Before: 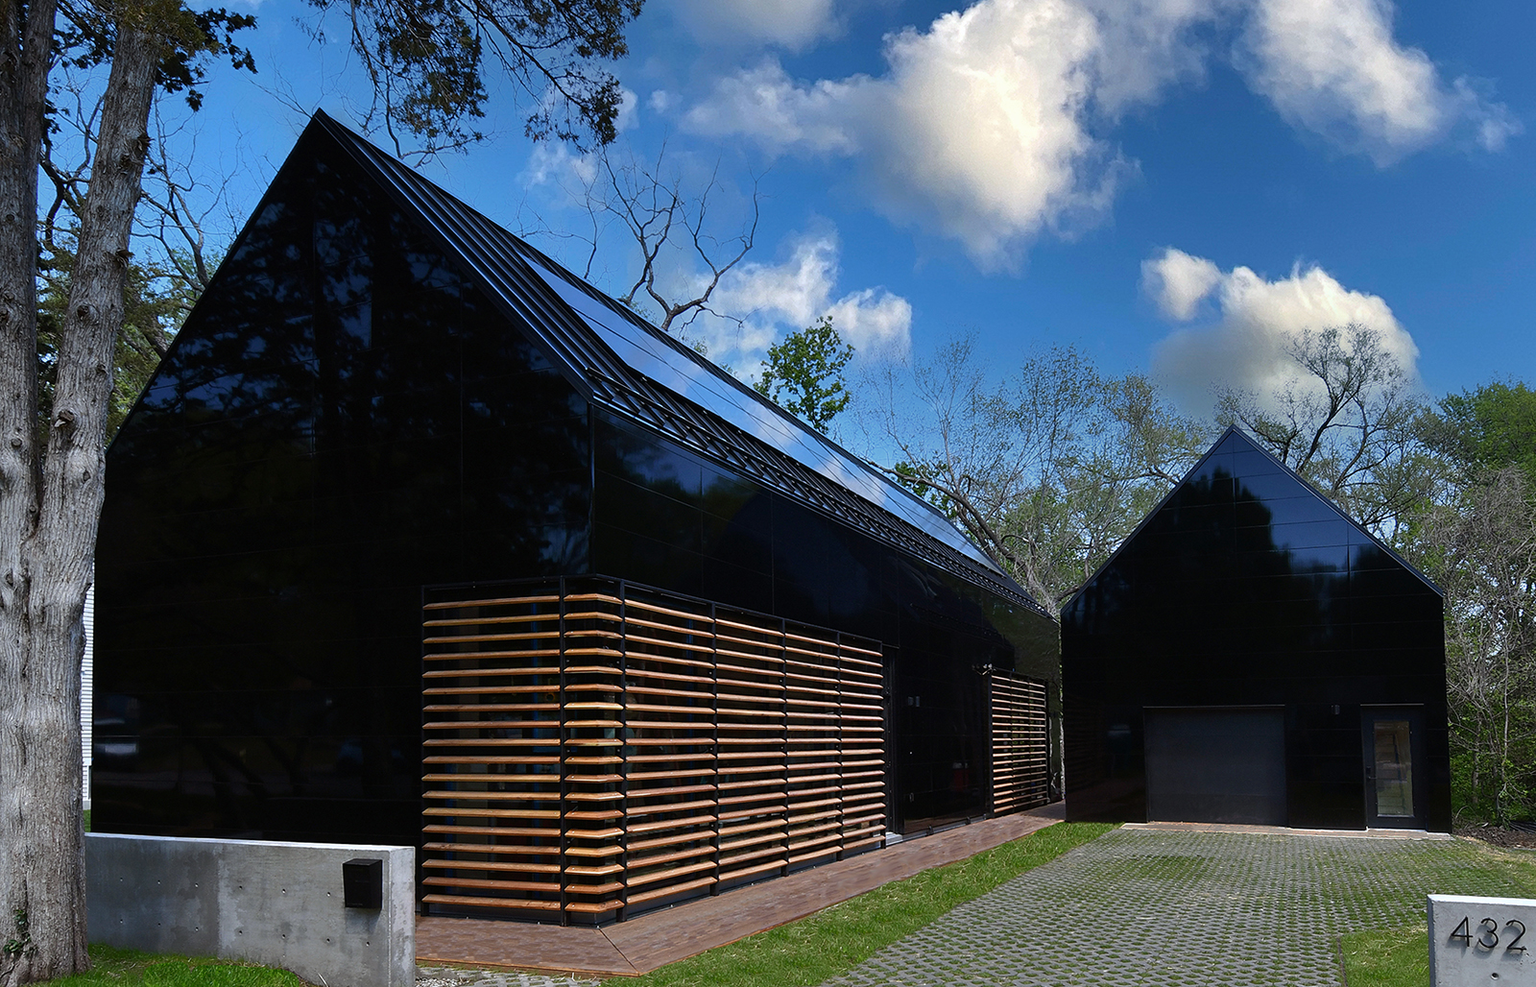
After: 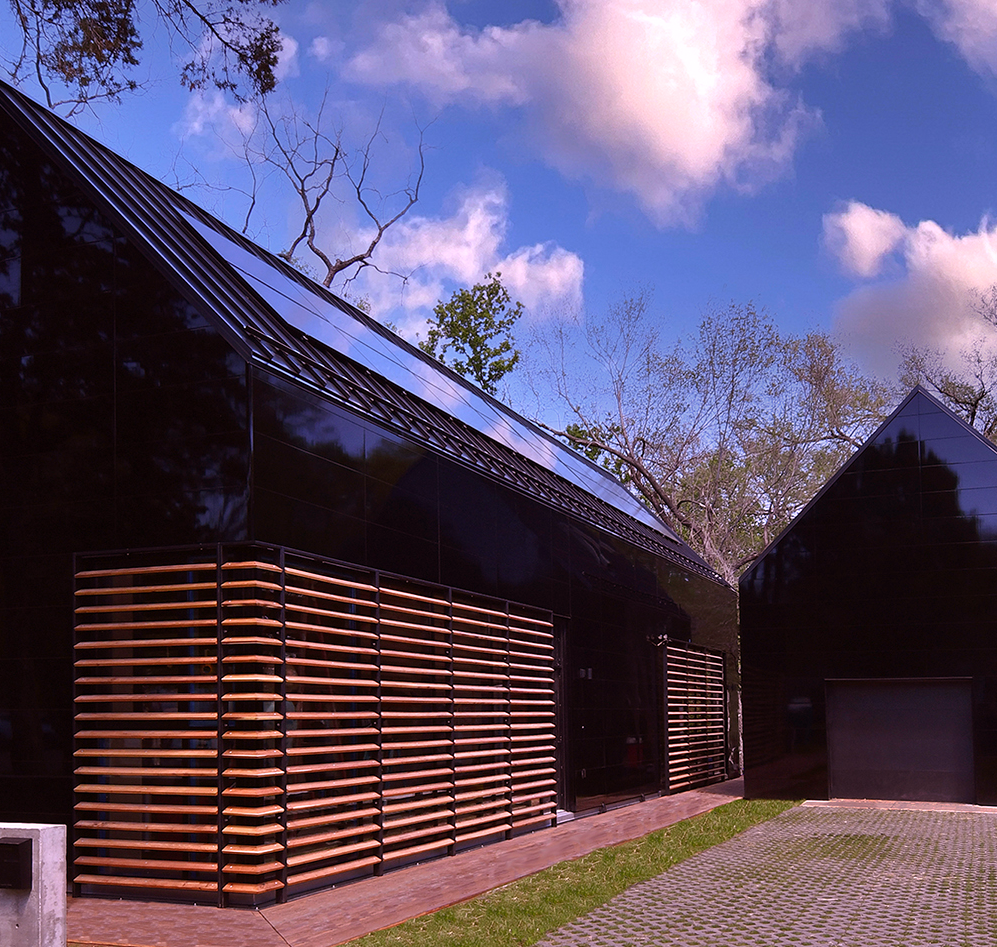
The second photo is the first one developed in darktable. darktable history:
rgb levels: mode RGB, independent channels, levels [[0, 0.474, 1], [0, 0.5, 1], [0, 0.5, 1]]
crop and rotate: left 22.918%, top 5.629%, right 14.711%, bottom 2.247%
white balance: red 1.188, blue 1.11
